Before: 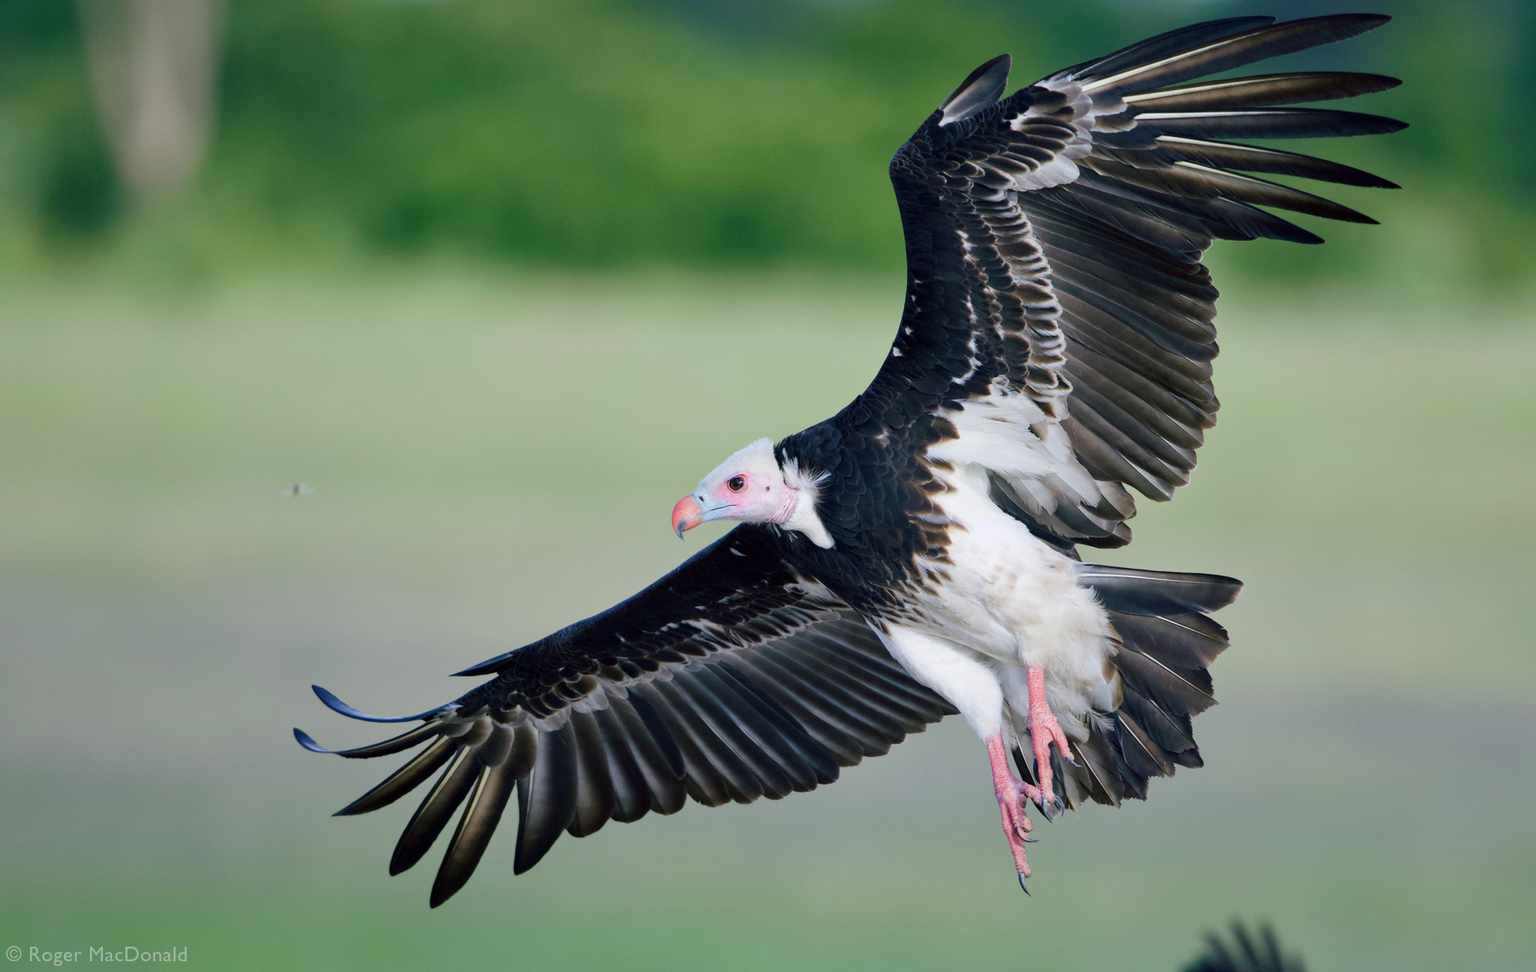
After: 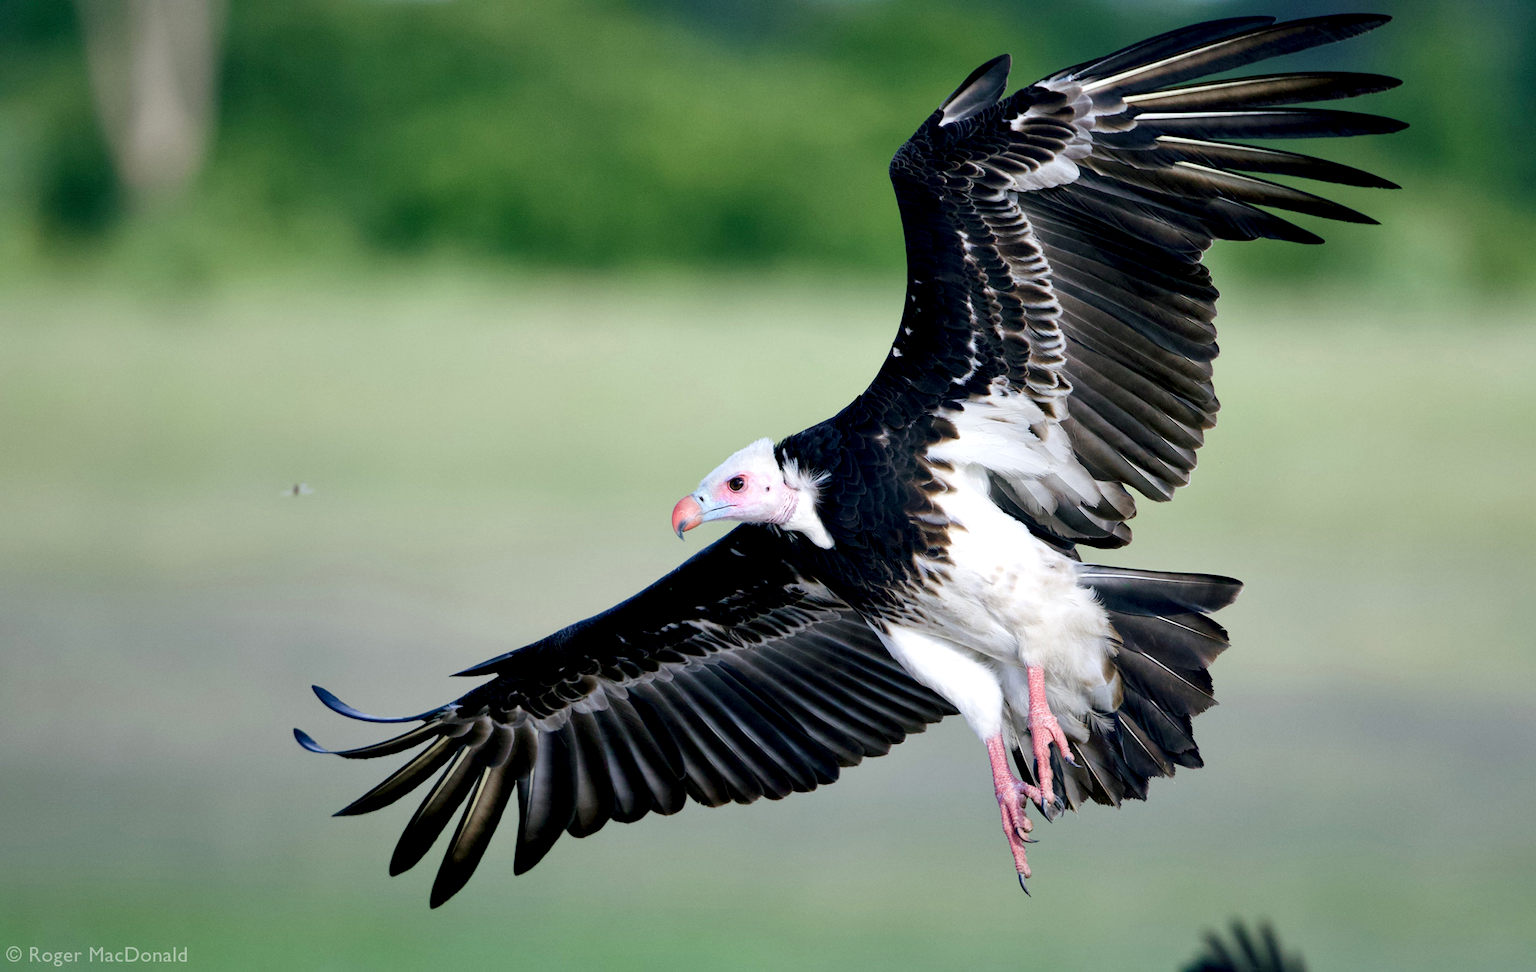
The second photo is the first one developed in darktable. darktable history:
local contrast: highlights 142%, shadows 152%, detail 140%, midtone range 0.258
